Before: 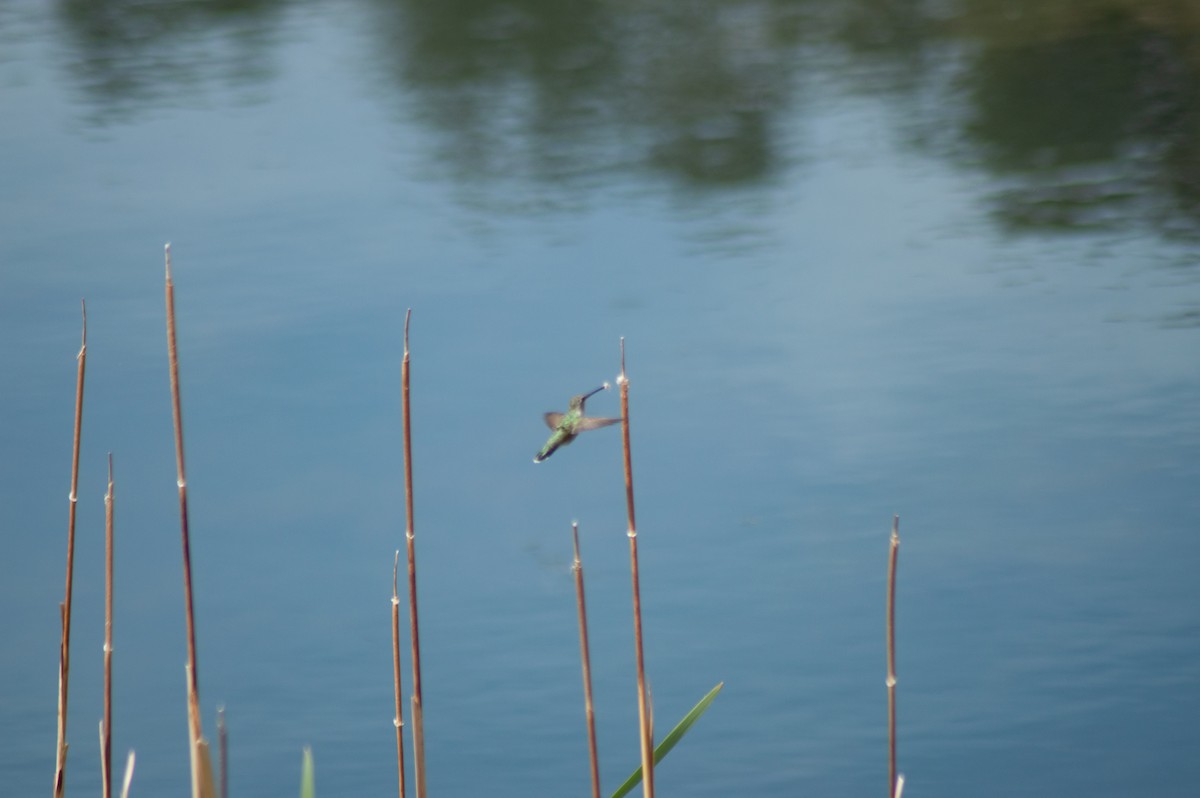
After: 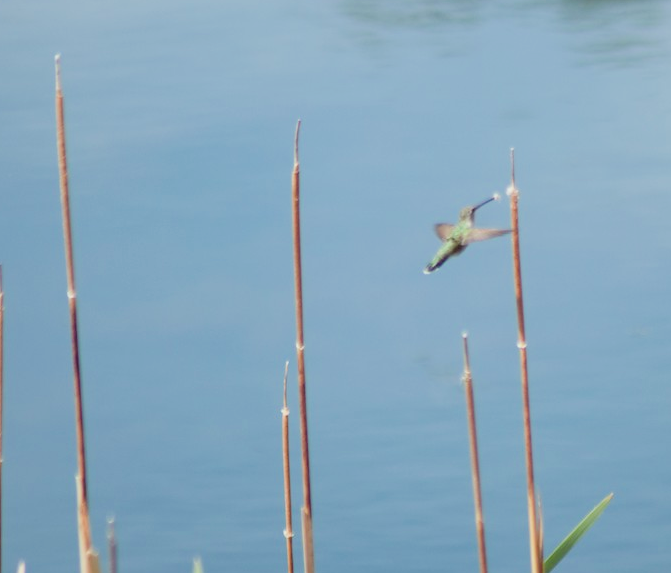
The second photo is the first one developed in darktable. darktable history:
exposure: exposure 0.738 EV, compensate highlight preservation false
filmic rgb: black relative exposure -7.65 EV, white relative exposure 4.56 EV, hardness 3.61, contrast 1.059
crop: left 9.228%, top 23.723%, right 34.838%, bottom 4.391%
